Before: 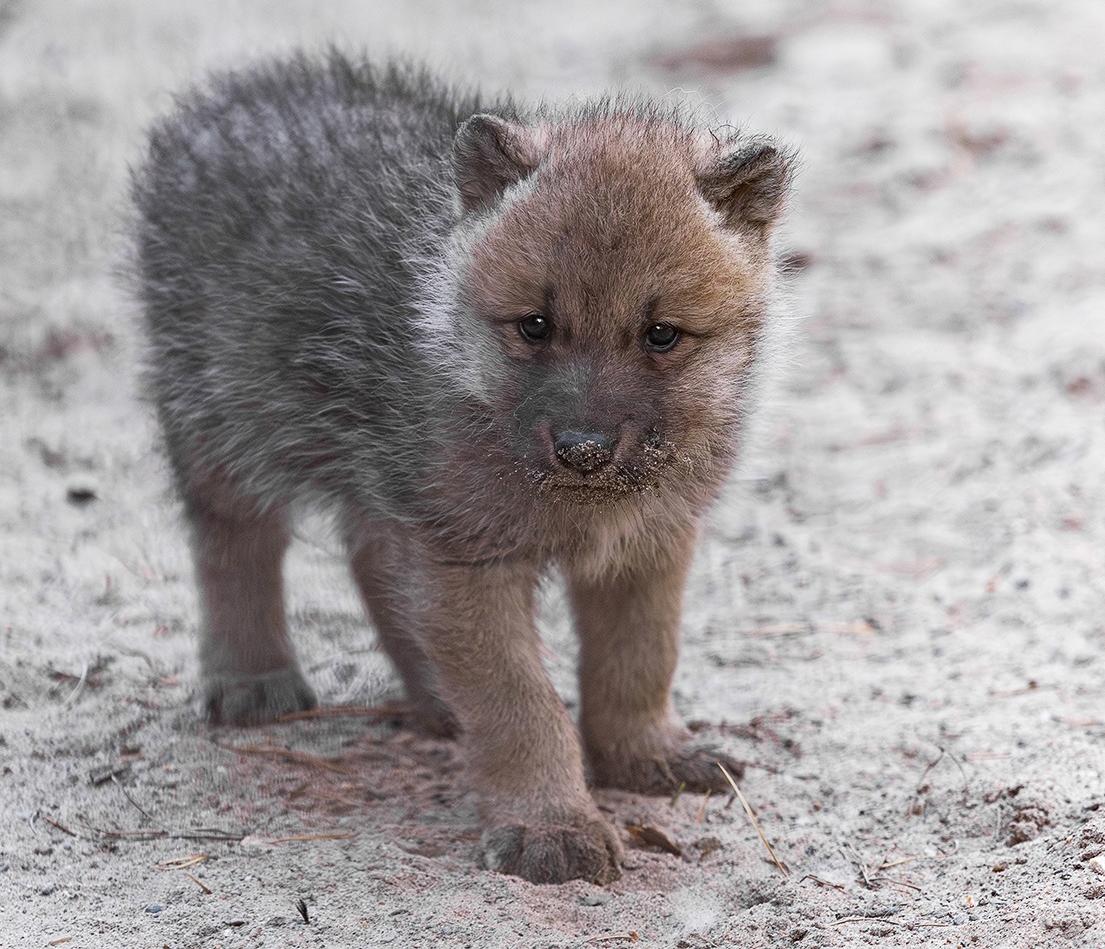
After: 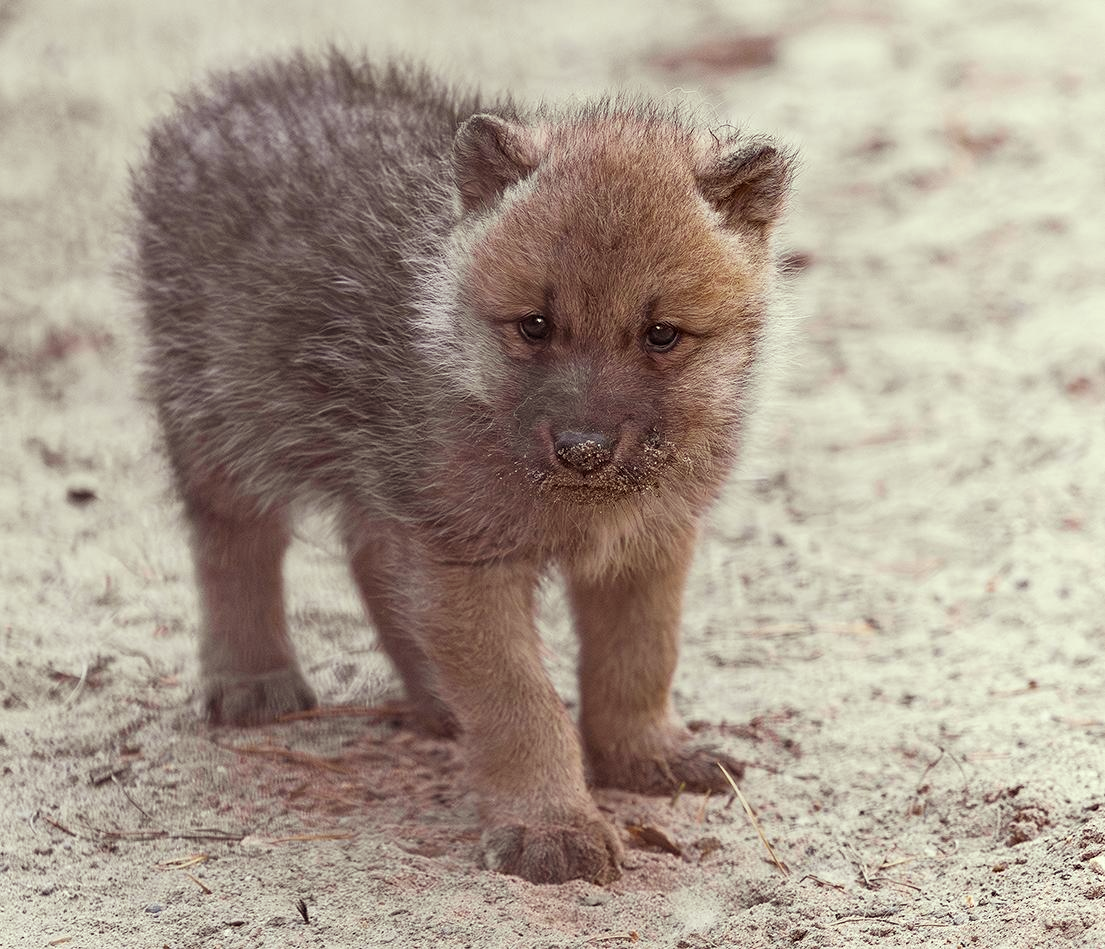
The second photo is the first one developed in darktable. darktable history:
rgb levels: mode RGB, independent channels, levels [[0, 0.474, 1], [0, 0.5, 1], [0, 0.5, 1]]
white balance: emerald 1
color correction: highlights a* -5.94, highlights b* 11.19
